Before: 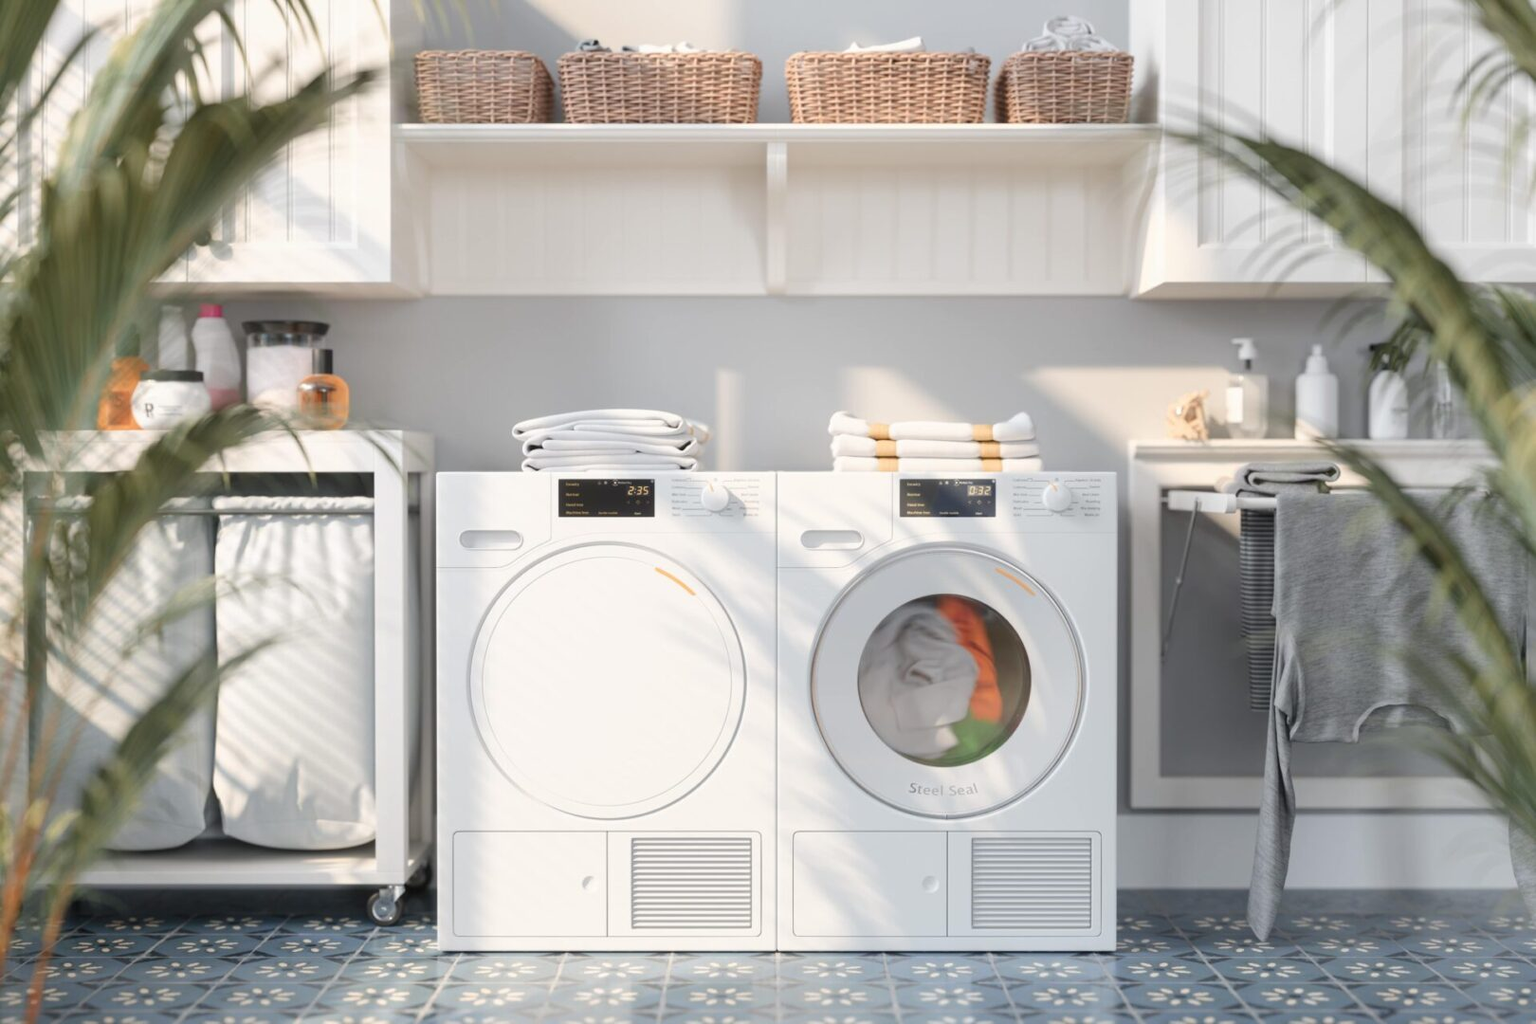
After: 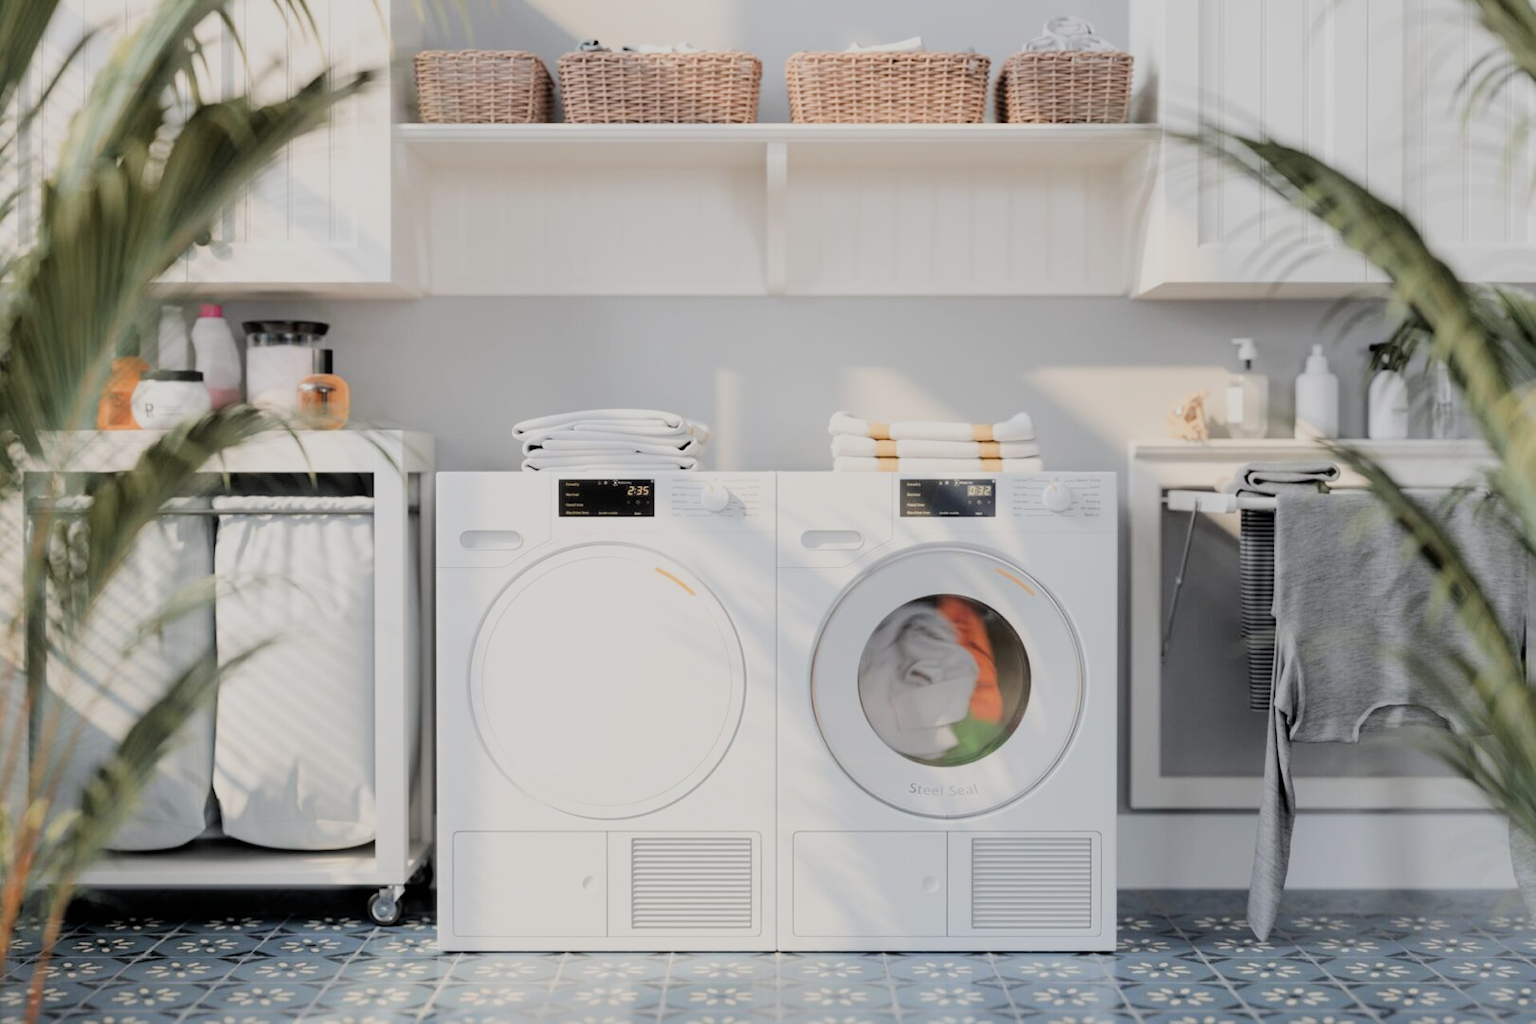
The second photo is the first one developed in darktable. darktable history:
filmic rgb: black relative exposure -4.11 EV, white relative exposure 5.14 EV, threshold -0.313 EV, transition 3.19 EV, structure ↔ texture 99.64%, hardness 2.04, contrast 1.168, enable highlight reconstruction true
